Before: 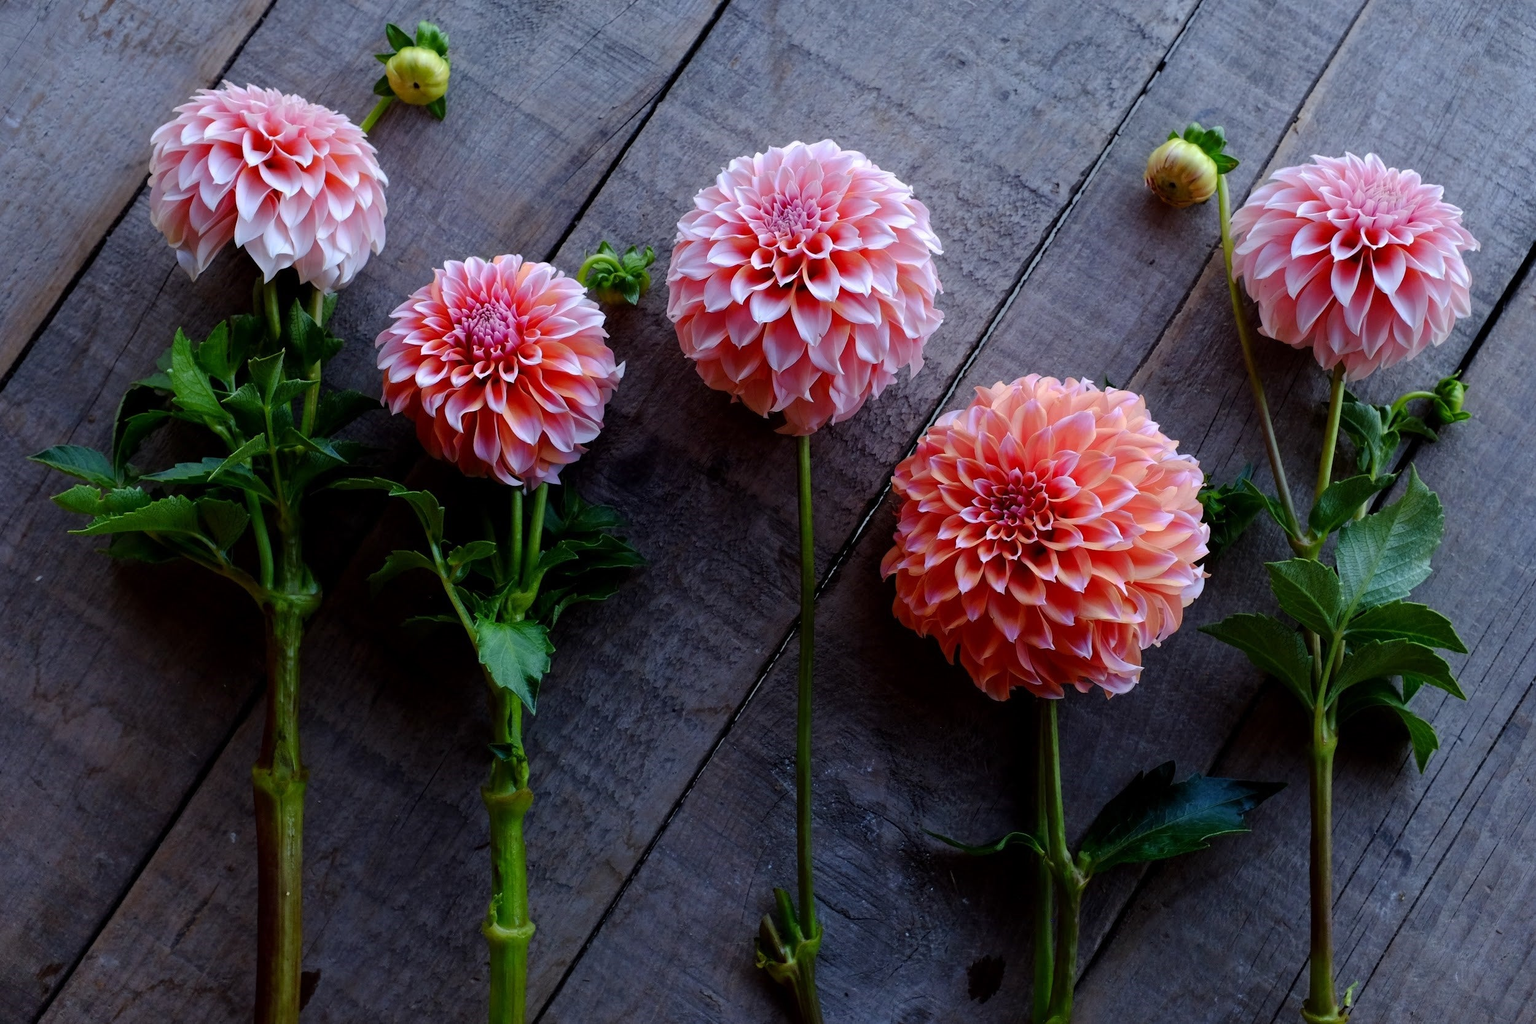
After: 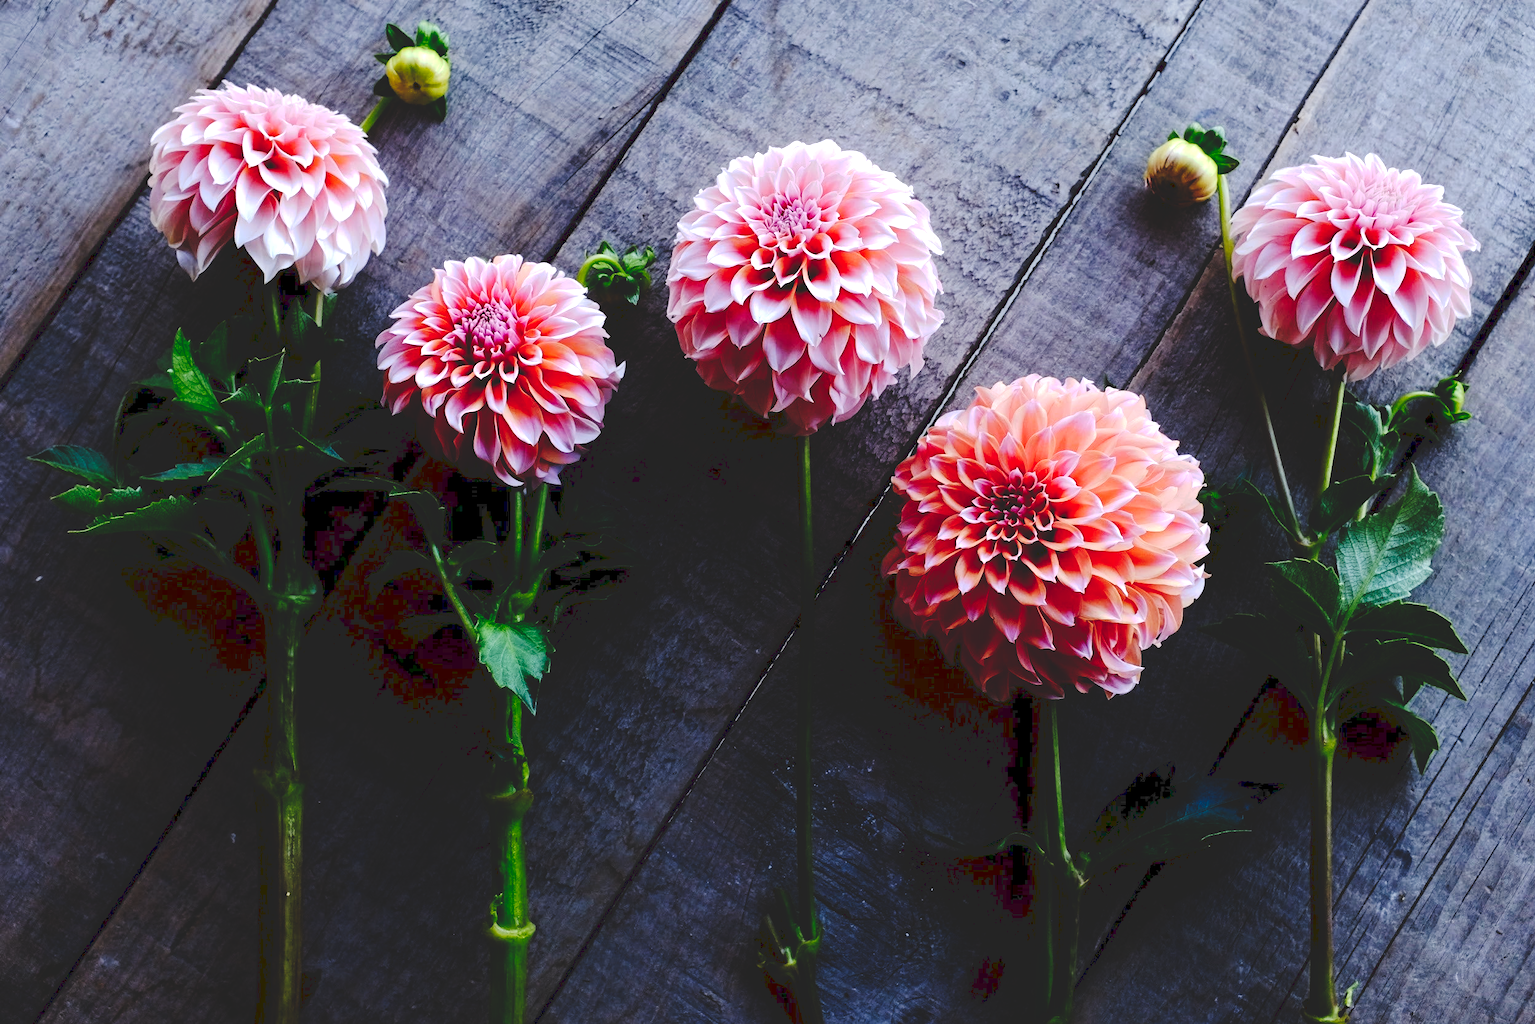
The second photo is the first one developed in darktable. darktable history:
tone equalizer: -8 EV -0.75 EV, -7 EV -0.7 EV, -6 EV -0.6 EV, -5 EV -0.4 EV, -3 EV 0.4 EV, -2 EV 0.6 EV, -1 EV 0.7 EV, +0 EV 0.75 EV, edges refinement/feathering 500, mask exposure compensation -1.57 EV, preserve details no
tone curve: curves: ch0 [(0, 0) (0.003, 0.14) (0.011, 0.141) (0.025, 0.141) (0.044, 0.142) (0.069, 0.146) (0.1, 0.151) (0.136, 0.16) (0.177, 0.182) (0.224, 0.214) (0.277, 0.272) (0.335, 0.35) (0.399, 0.453) (0.468, 0.548) (0.543, 0.634) (0.623, 0.715) (0.709, 0.778) (0.801, 0.848) (0.898, 0.902) (1, 1)], preserve colors none
